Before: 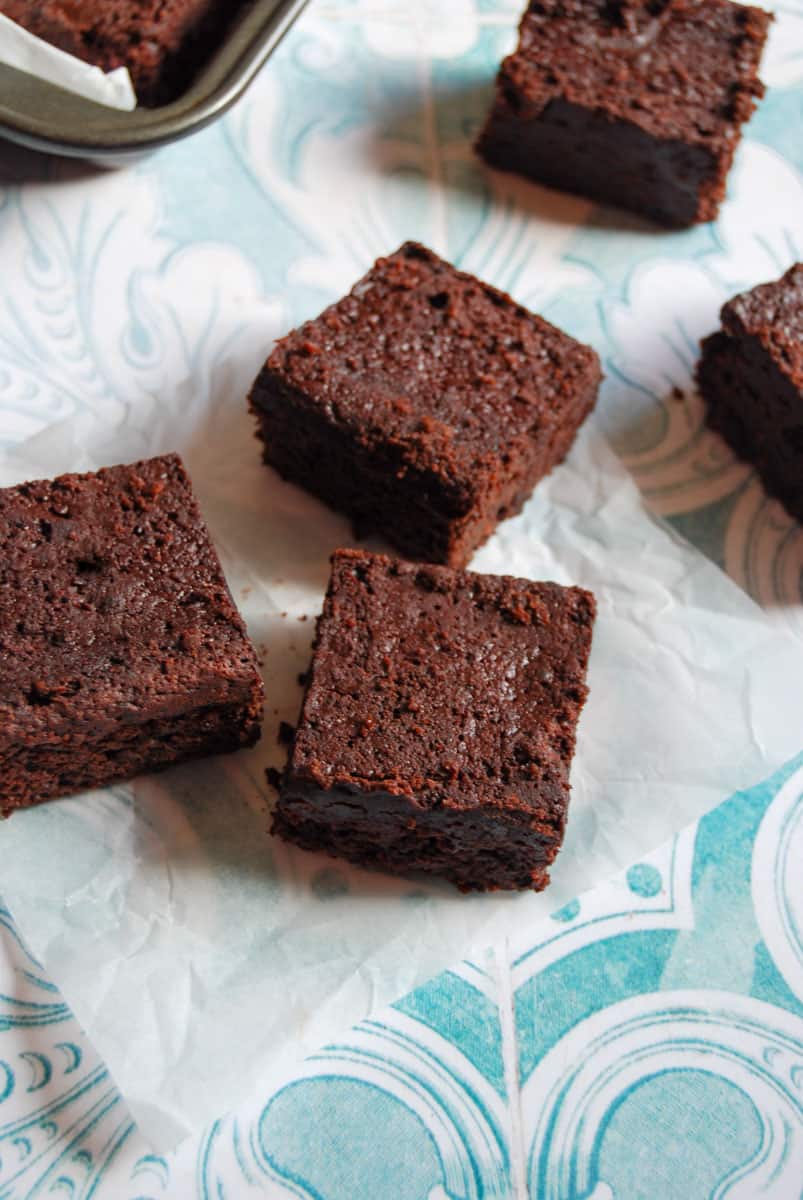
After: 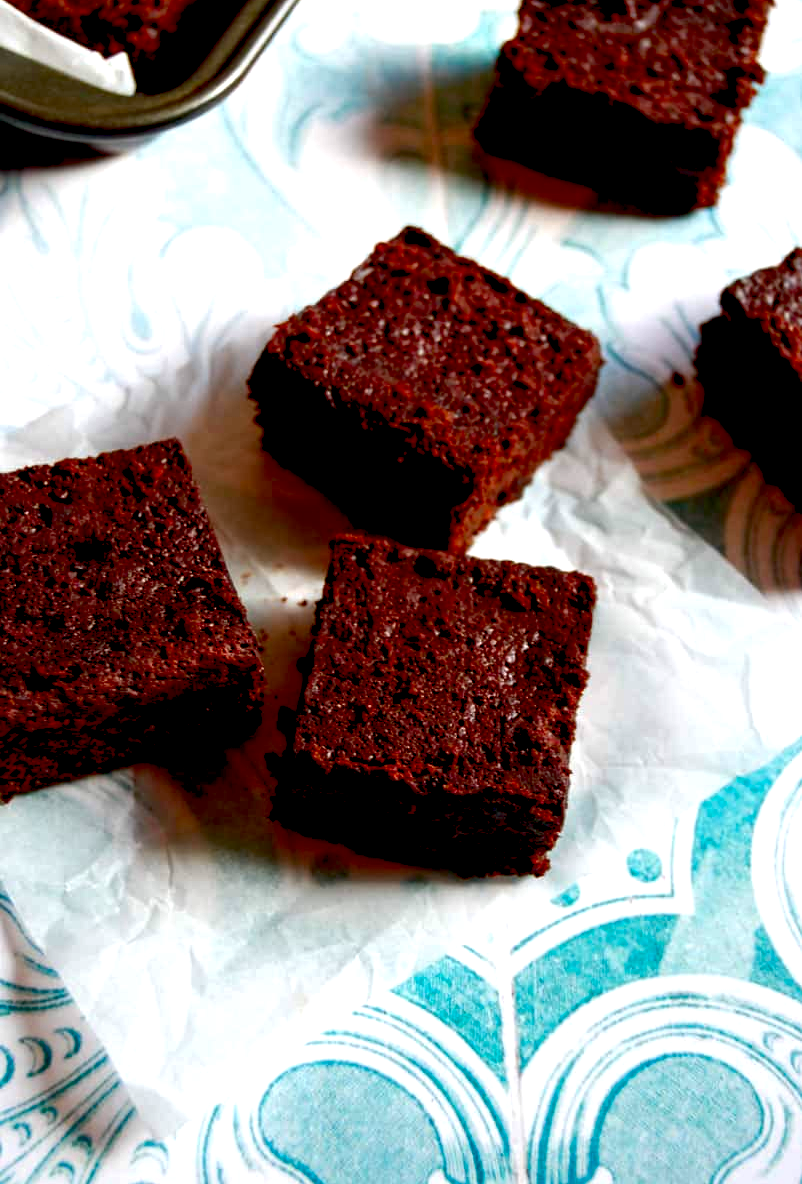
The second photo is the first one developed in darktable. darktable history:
color balance rgb: perceptual saturation grading › global saturation -0.018%
crop: top 1.306%, right 0.042%
contrast brightness saturation: brightness -0.25, saturation 0.199
exposure: black level correction 0.042, exposure 0.5 EV, compensate highlight preservation false
